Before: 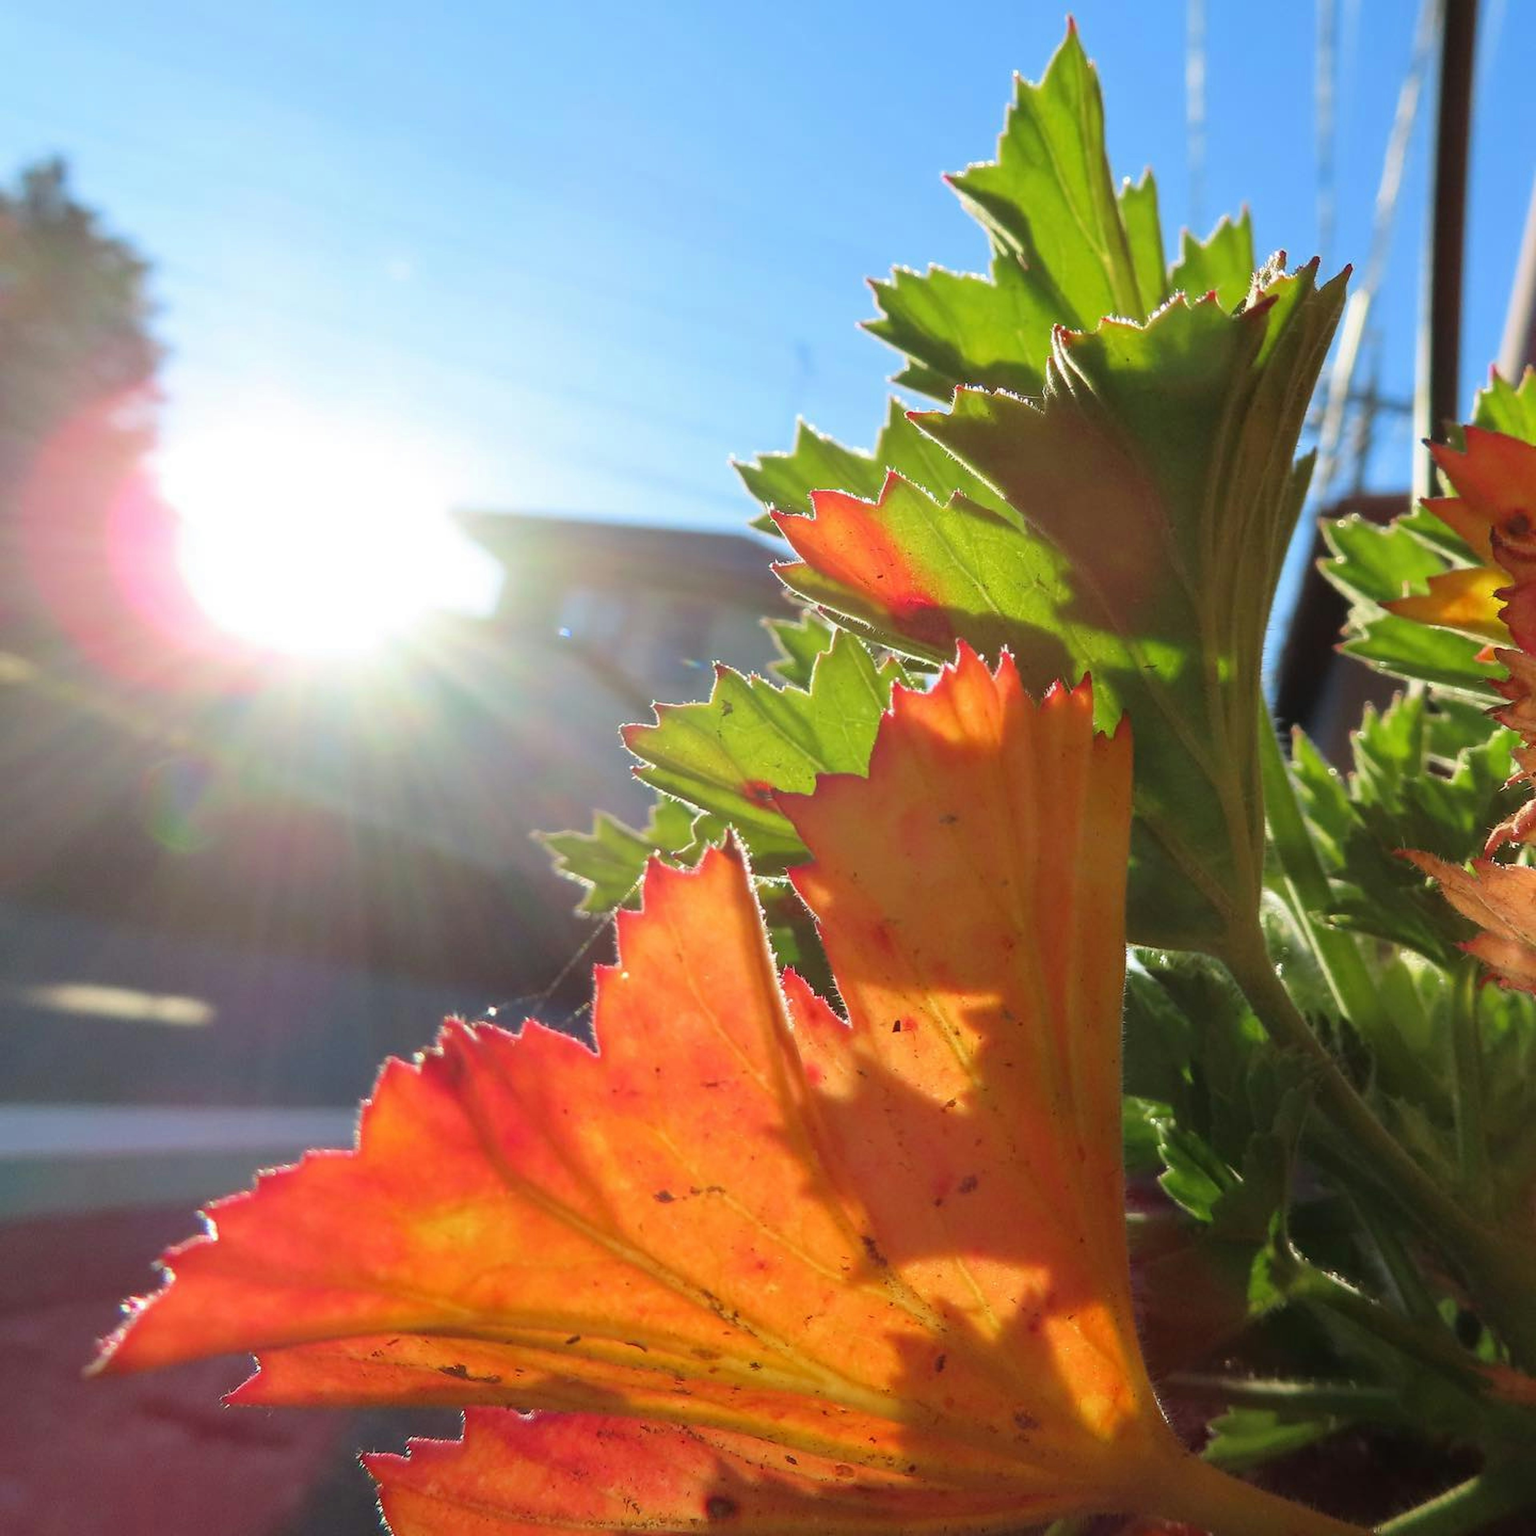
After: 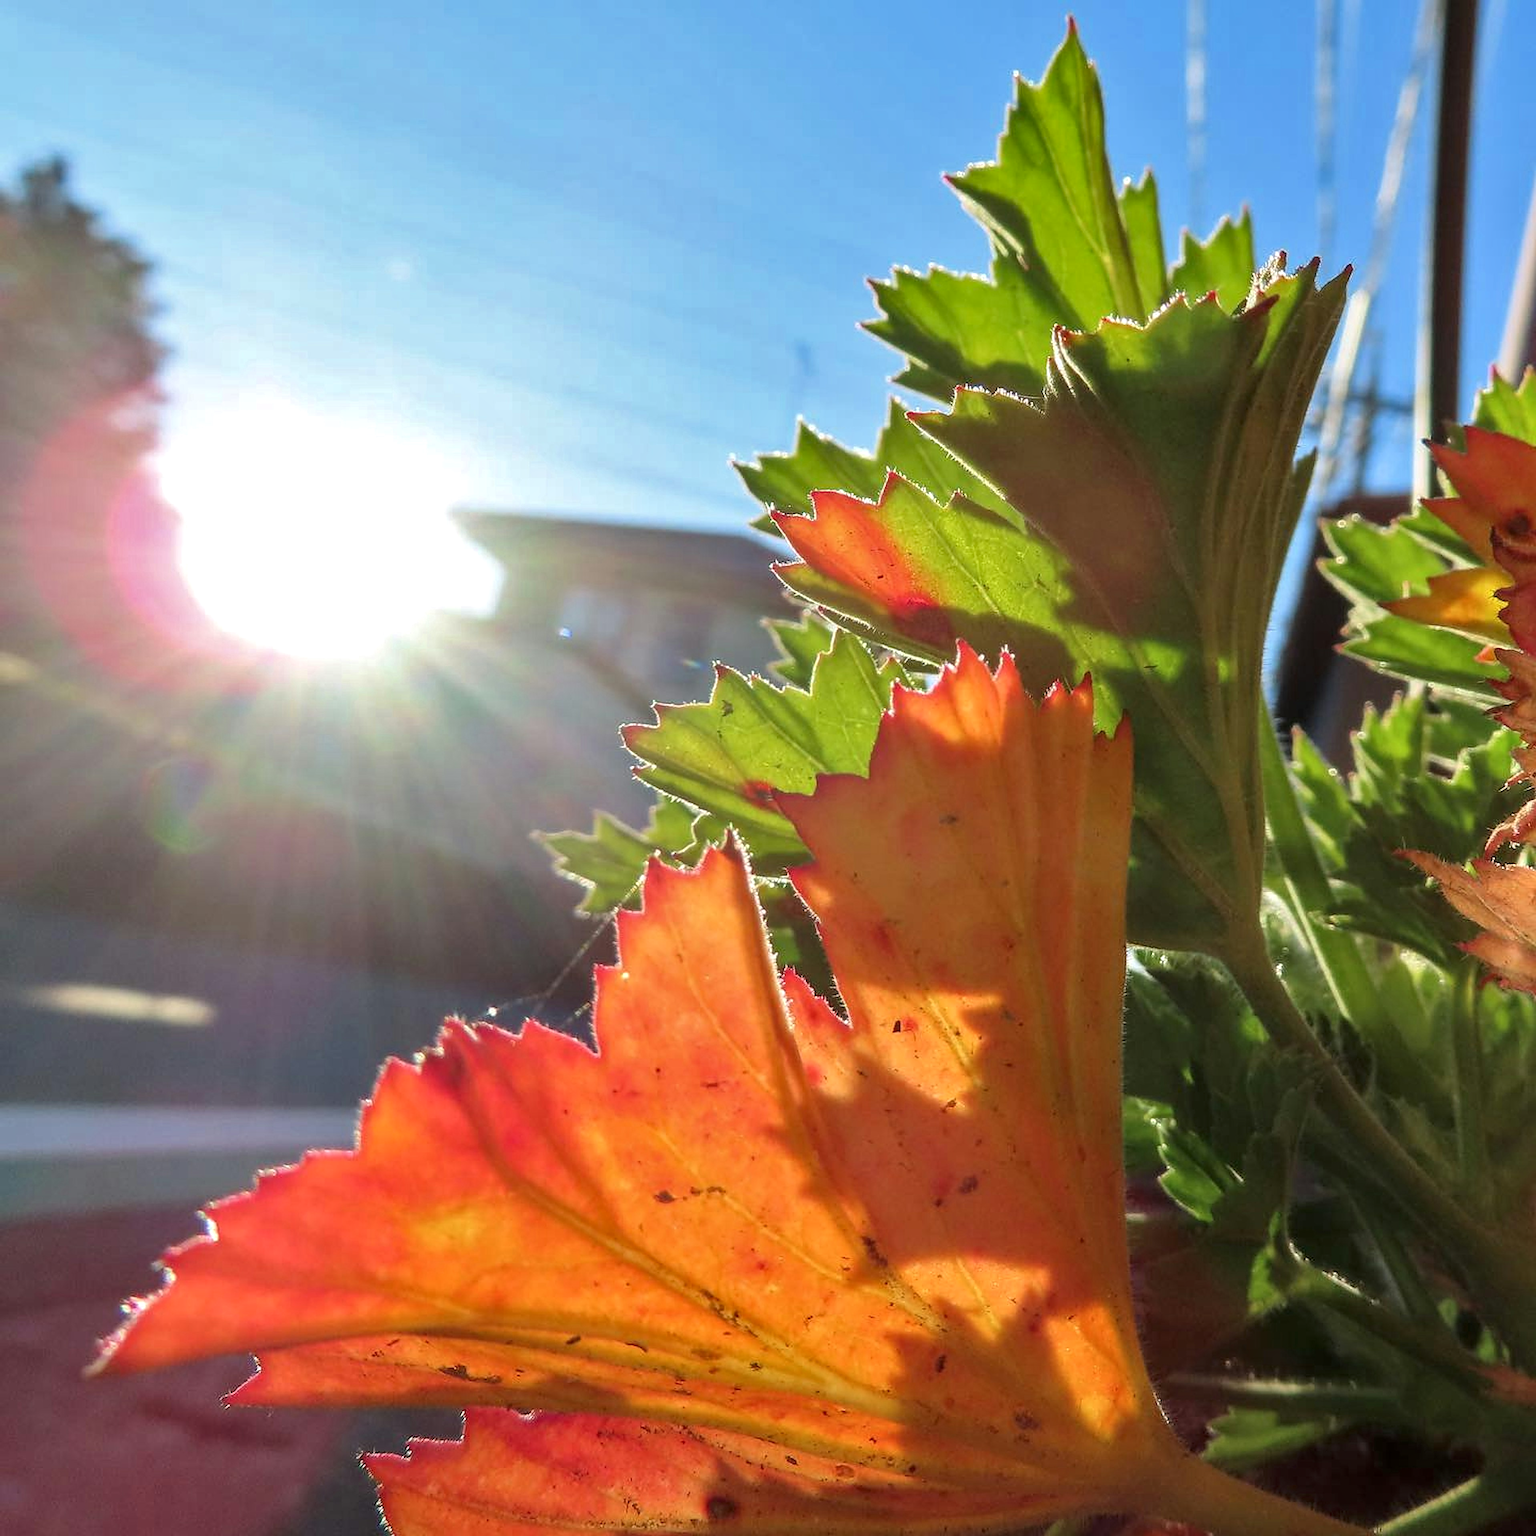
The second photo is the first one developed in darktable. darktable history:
local contrast: on, module defaults
sharpen: amount 0.575
shadows and highlights: shadows 22.7, highlights -48.71, soften with gaussian
